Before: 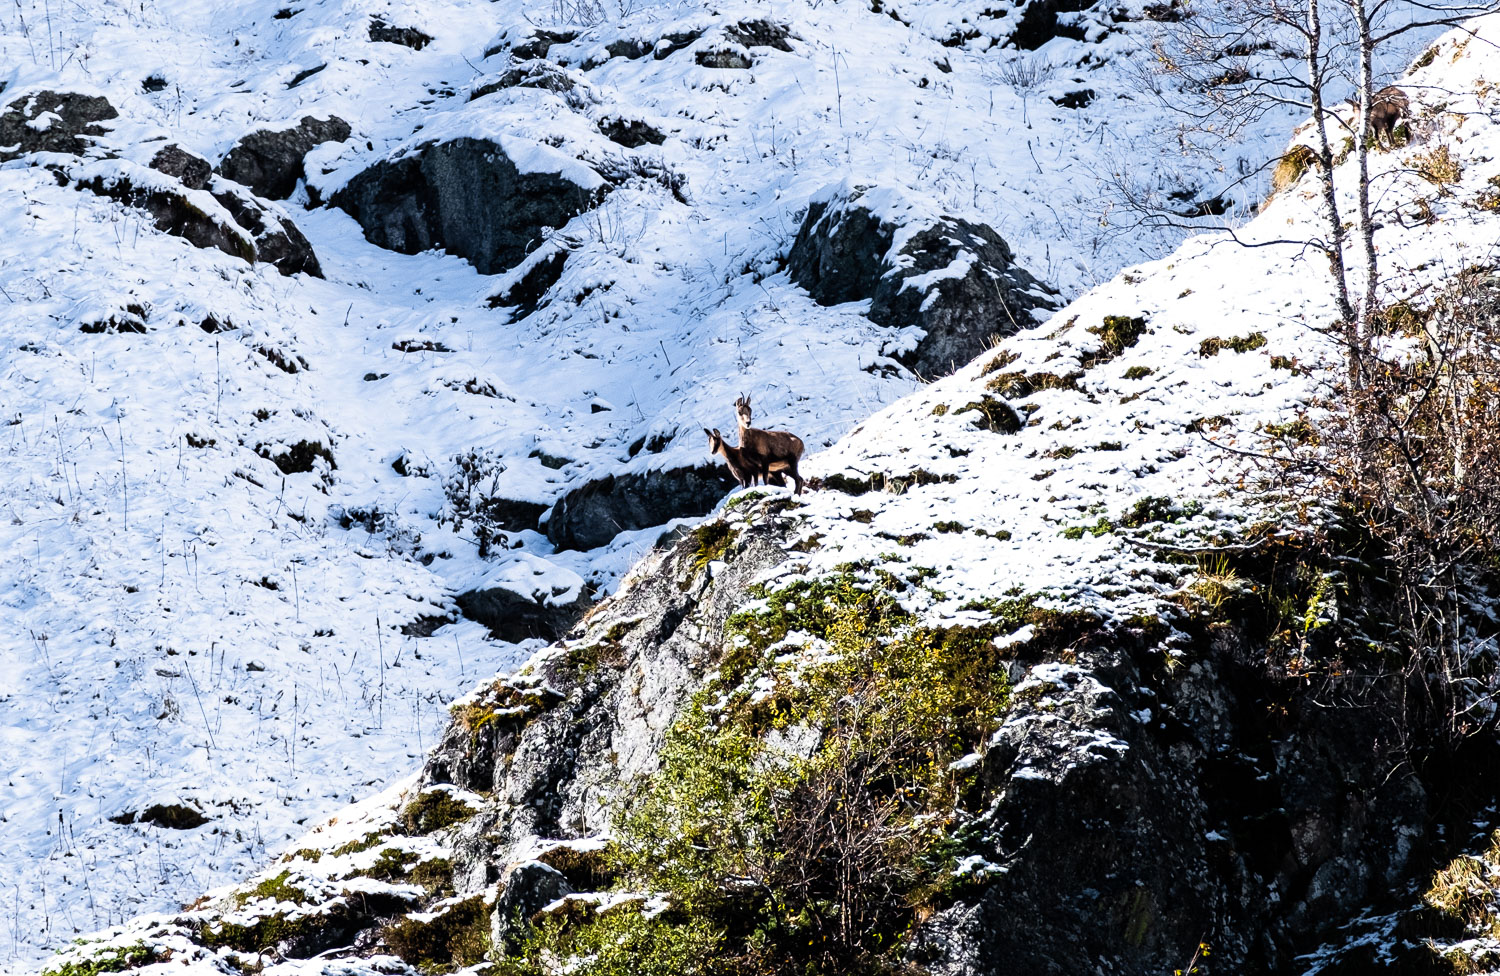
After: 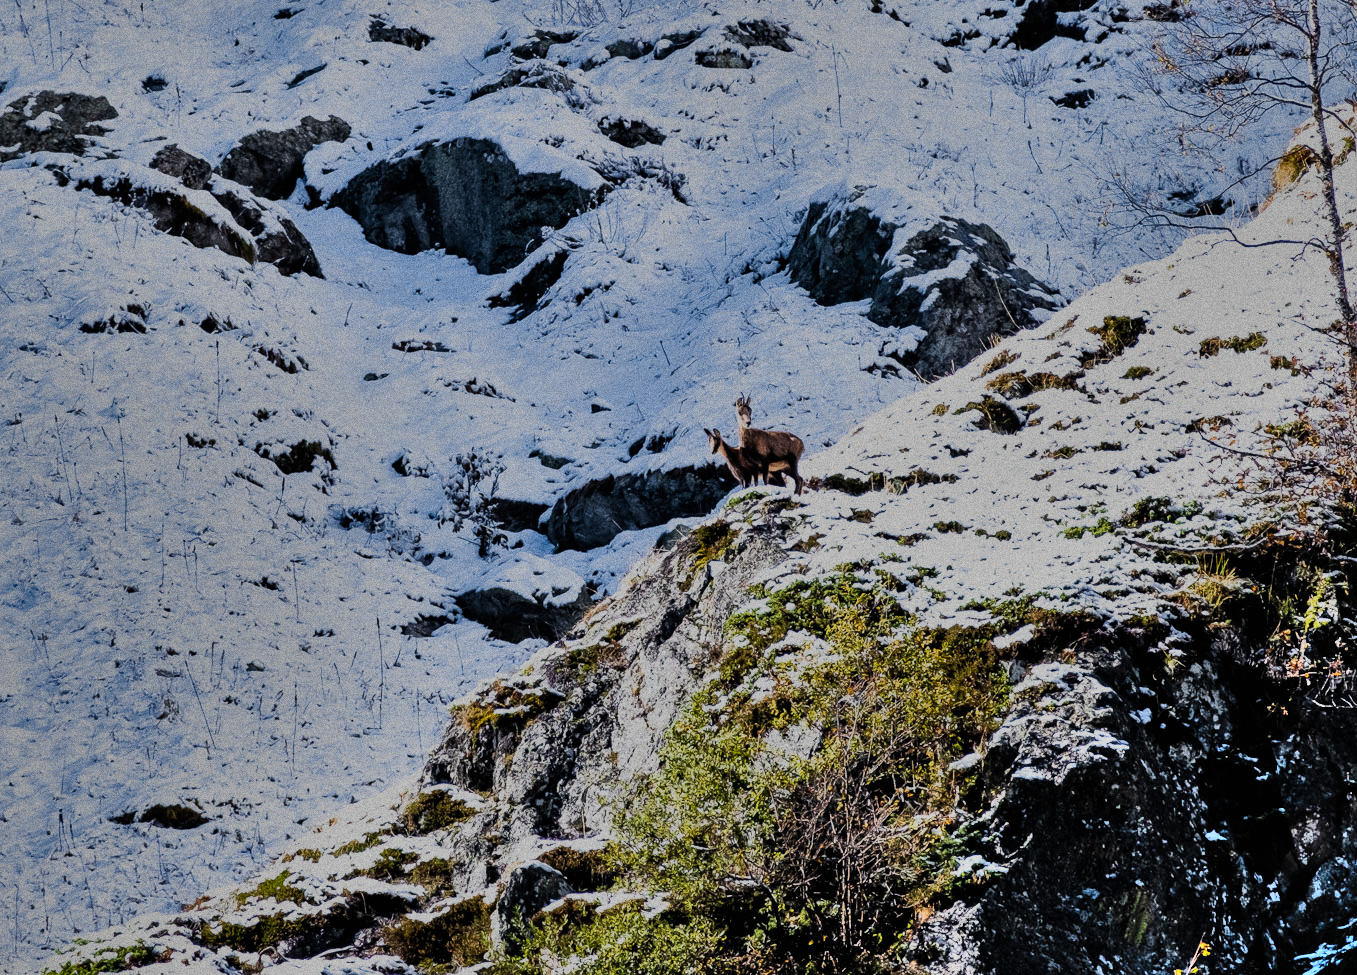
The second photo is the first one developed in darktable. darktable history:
crop: right 9.509%, bottom 0.031%
shadows and highlights: shadows 80.73, white point adjustment -9.07, highlights -61.46, soften with gaussian
filmic rgb: black relative exposure -13 EV, threshold 3 EV, target white luminance 85%, hardness 6.3, latitude 42.11%, contrast 0.858, shadows ↔ highlights balance 8.63%, color science v4 (2020), enable highlight reconstruction true
grain: coarseness 0.09 ISO, strength 40%
